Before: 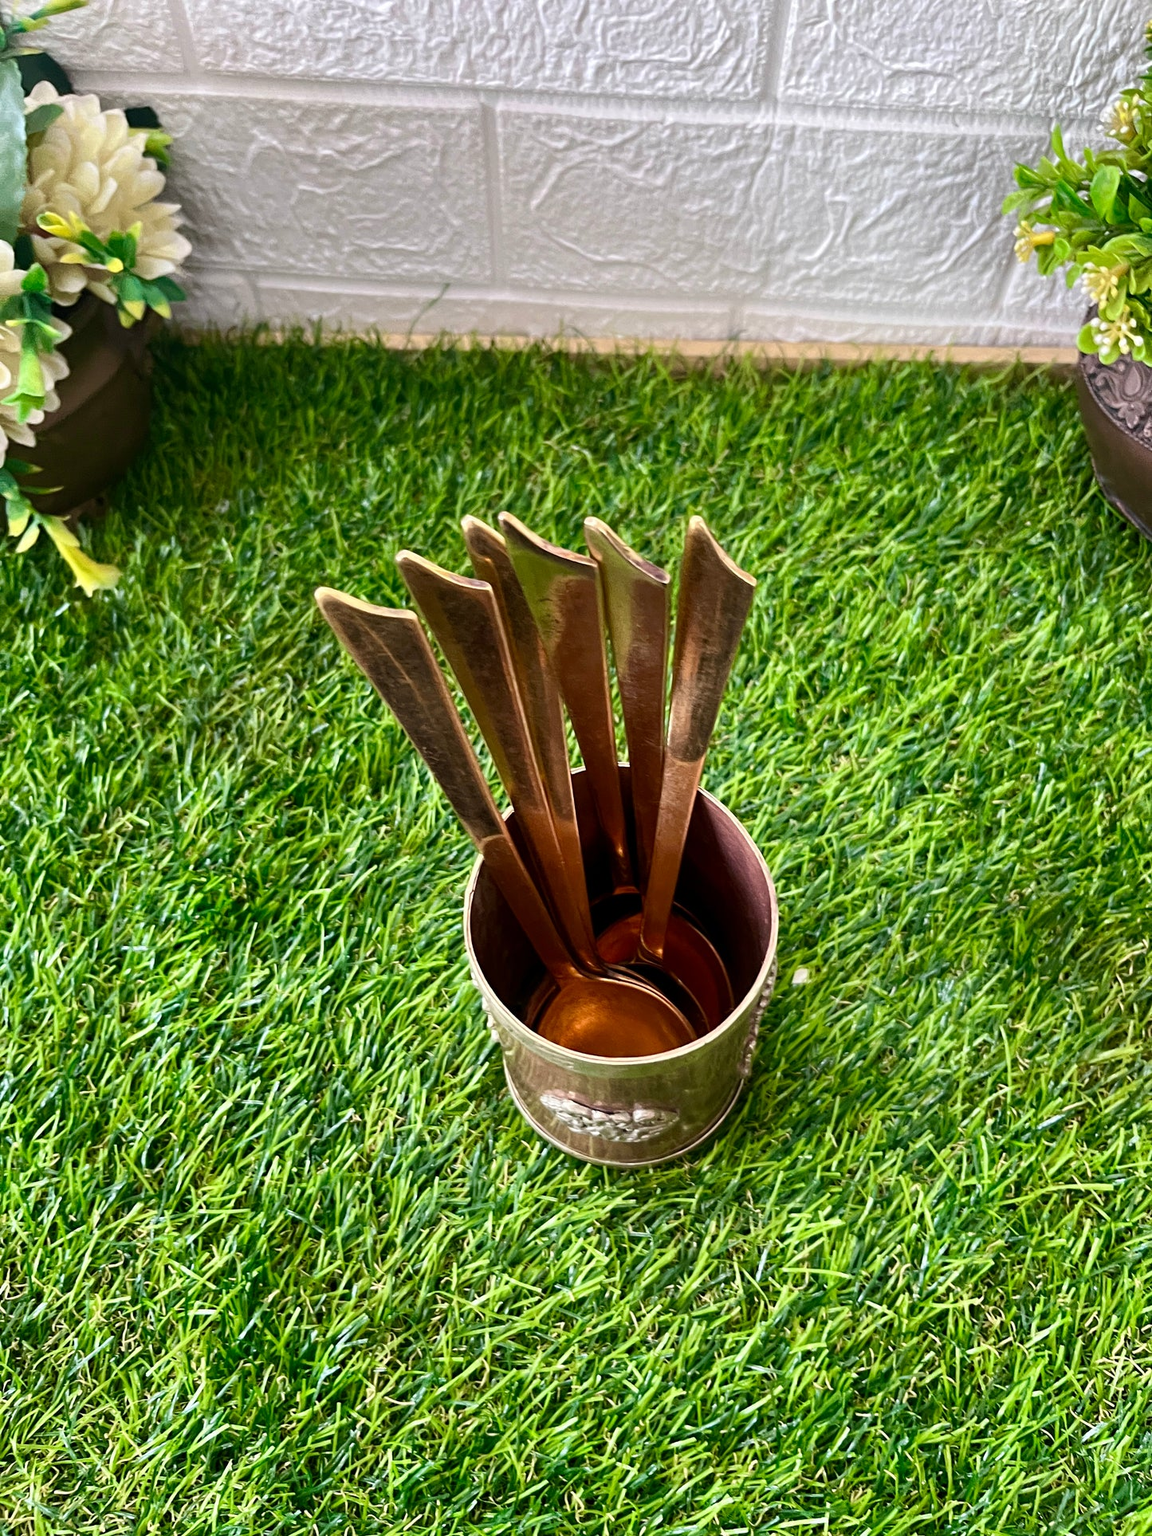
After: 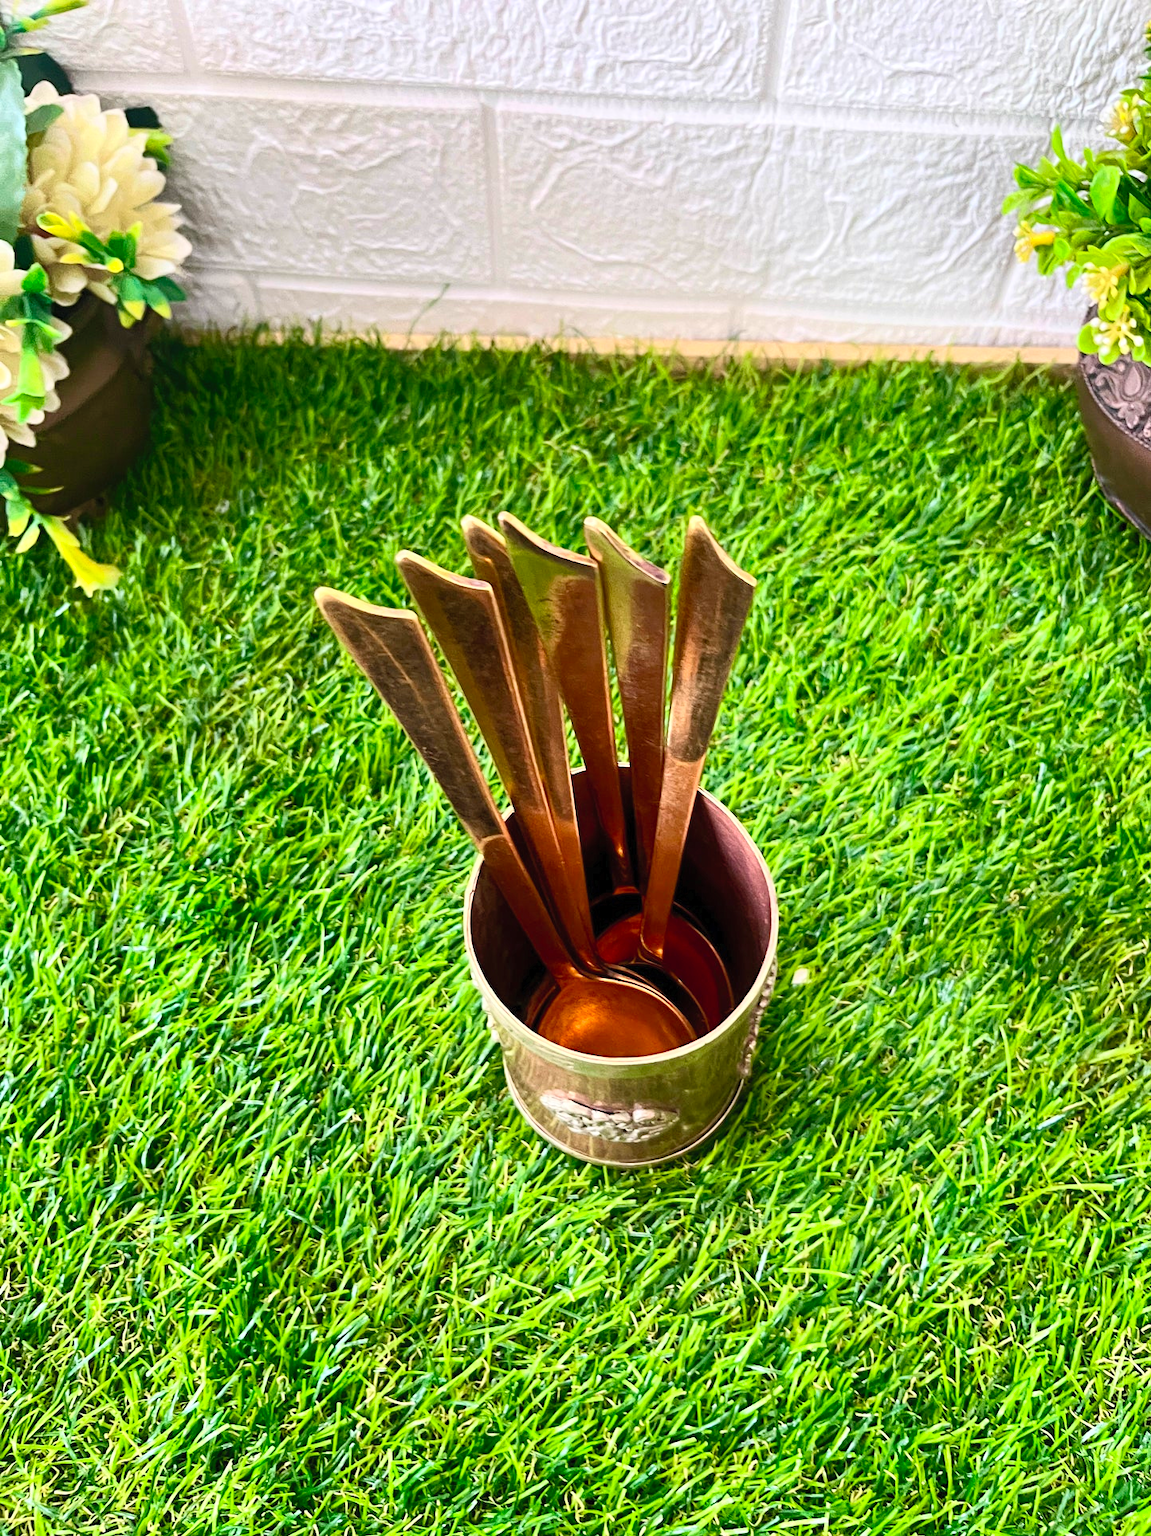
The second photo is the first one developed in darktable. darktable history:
contrast brightness saturation: contrast 0.245, brightness 0.259, saturation 0.375
